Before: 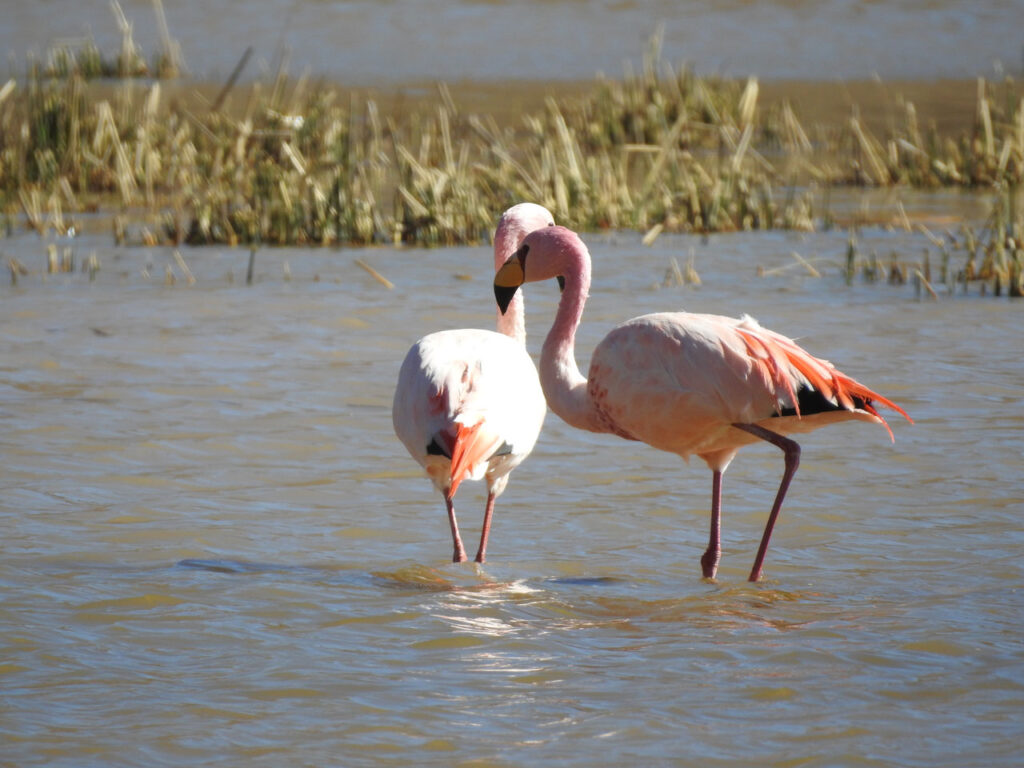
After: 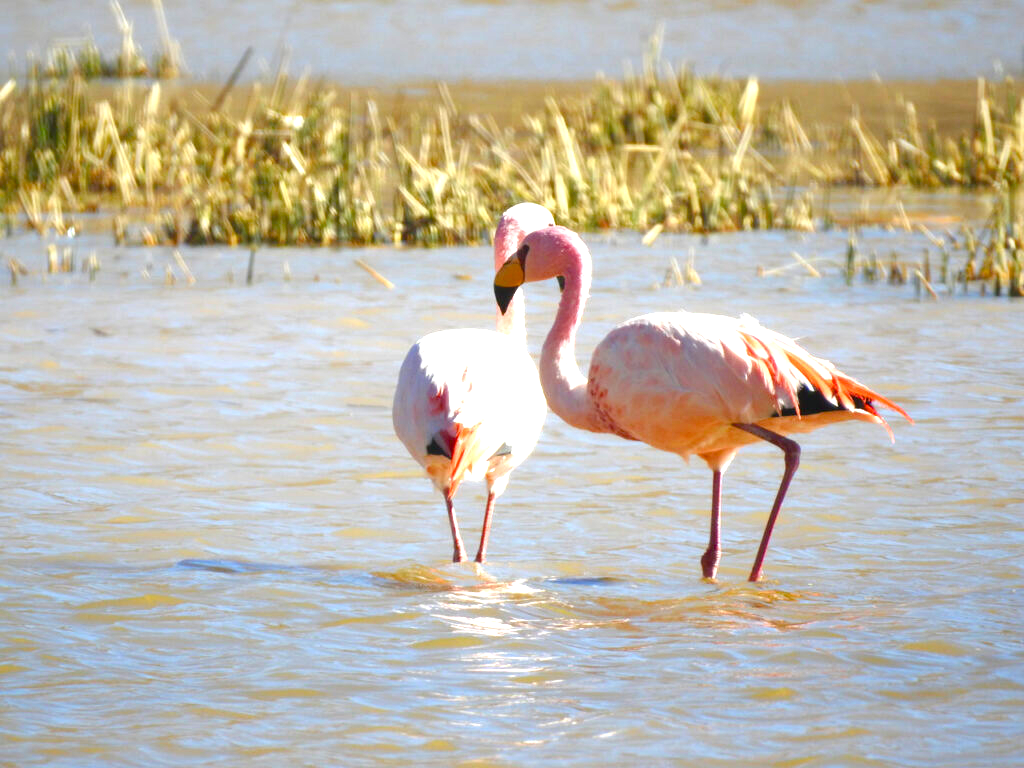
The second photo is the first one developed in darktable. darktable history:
color balance rgb: shadows lift › chroma 1.003%, shadows lift › hue 241.22°, perceptual saturation grading › global saturation 34.779%, perceptual saturation grading › highlights -29.998%, perceptual saturation grading › shadows 35.487%, global vibrance 14.757%
exposure: exposure 1.21 EV, compensate highlight preservation false
